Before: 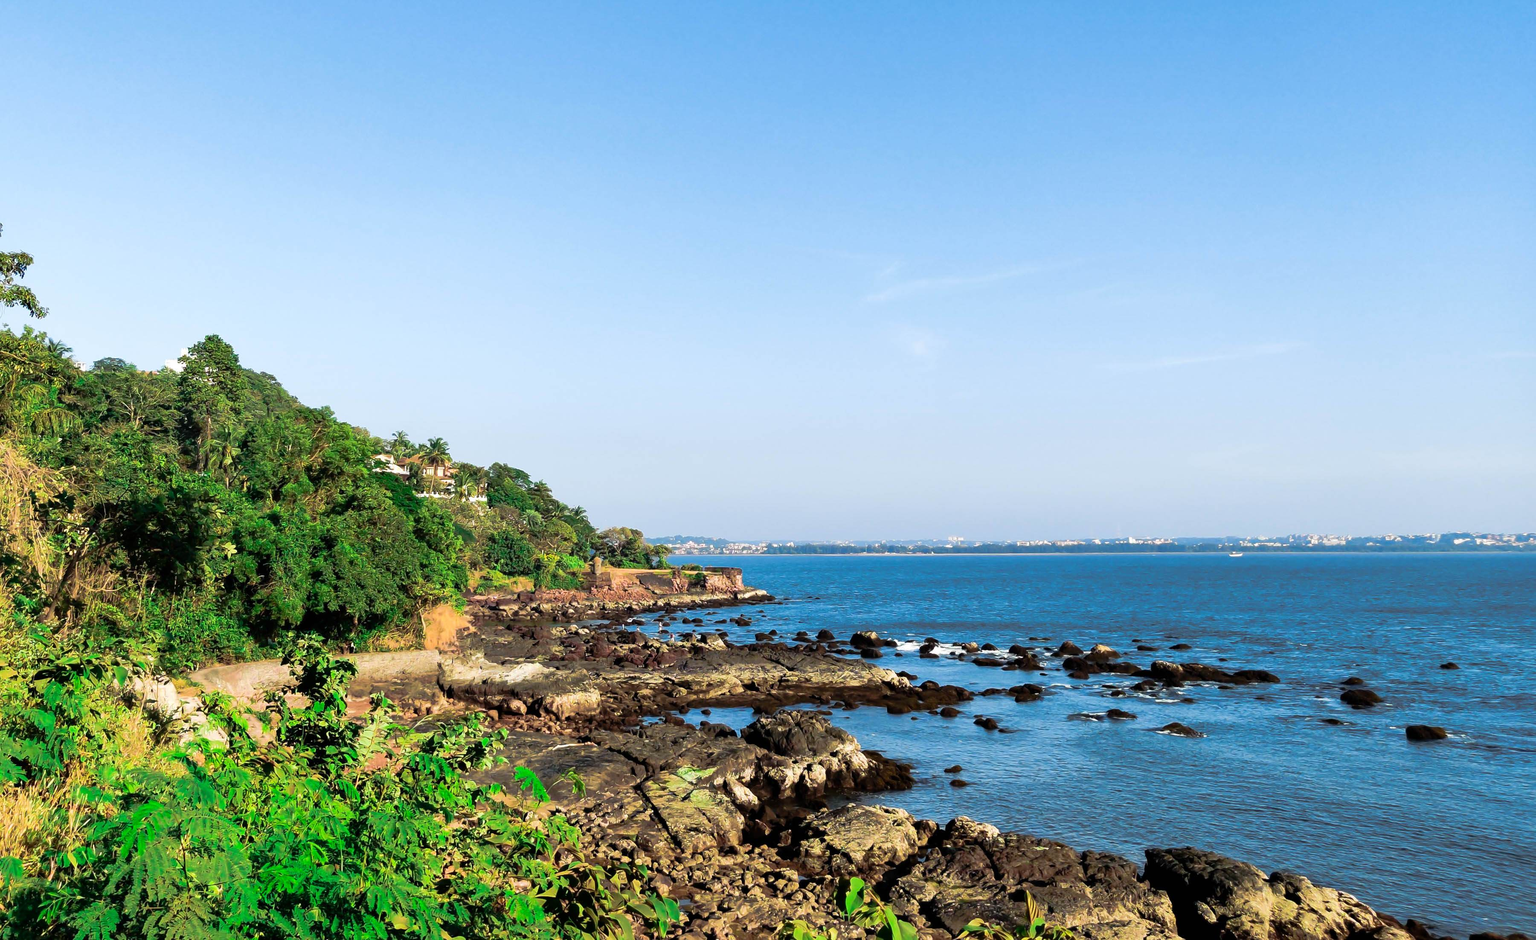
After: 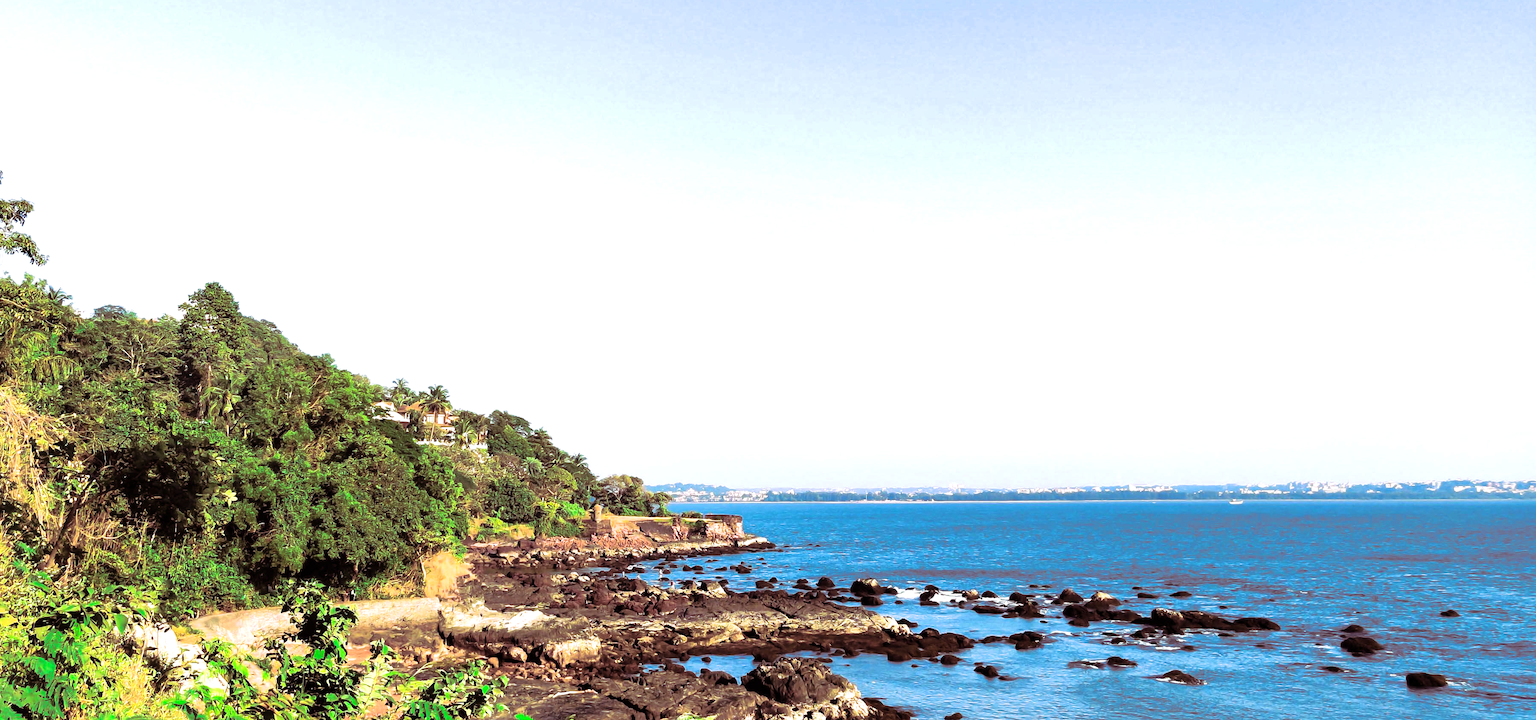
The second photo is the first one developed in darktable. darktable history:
color balance: on, module defaults
crop: top 5.667%, bottom 17.637%
exposure: exposure 0.6 EV, compensate highlight preservation false
split-toning: highlights › hue 298.8°, highlights › saturation 0.73, compress 41.76%
